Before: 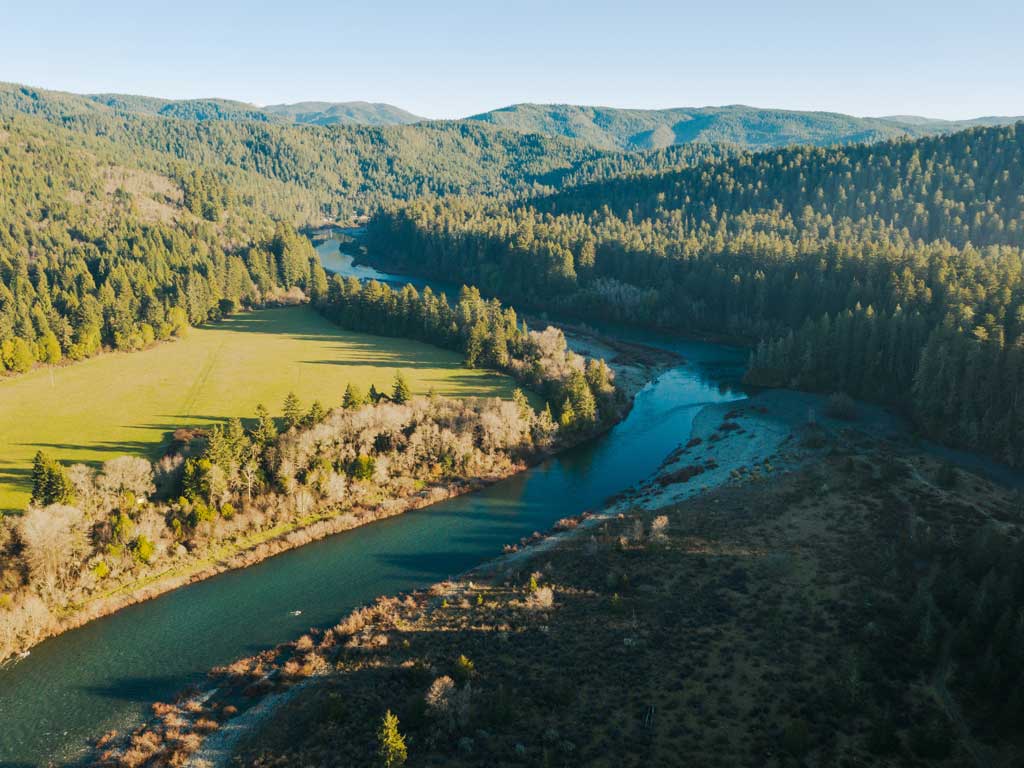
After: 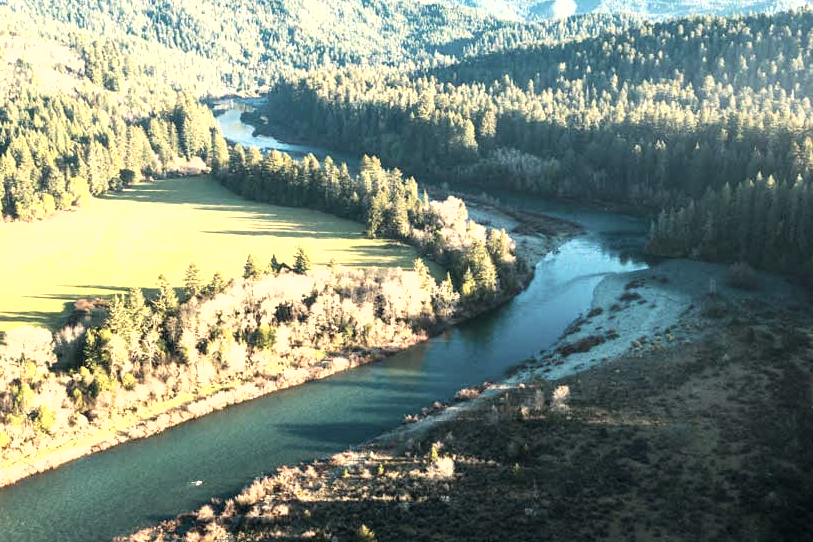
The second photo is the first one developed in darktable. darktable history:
tone equalizer: -8 EV -0.748 EV, -7 EV -0.709 EV, -6 EV -0.602 EV, -5 EV -0.37 EV, -3 EV 0.375 EV, -2 EV 0.6 EV, -1 EV 0.685 EV, +0 EV 0.737 EV
contrast brightness saturation: contrast 0.103, saturation -0.37
exposure: black level correction 0.002, exposure 0.676 EV, compensate exposure bias true, compensate highlight preservation false
crop: left 9.671%, top 17.04%, right 10.853%, bottom 12.315%
shadows and highlights: radius 126.3, shadows 21.12, highlights -21.55, low approximation 0.01
